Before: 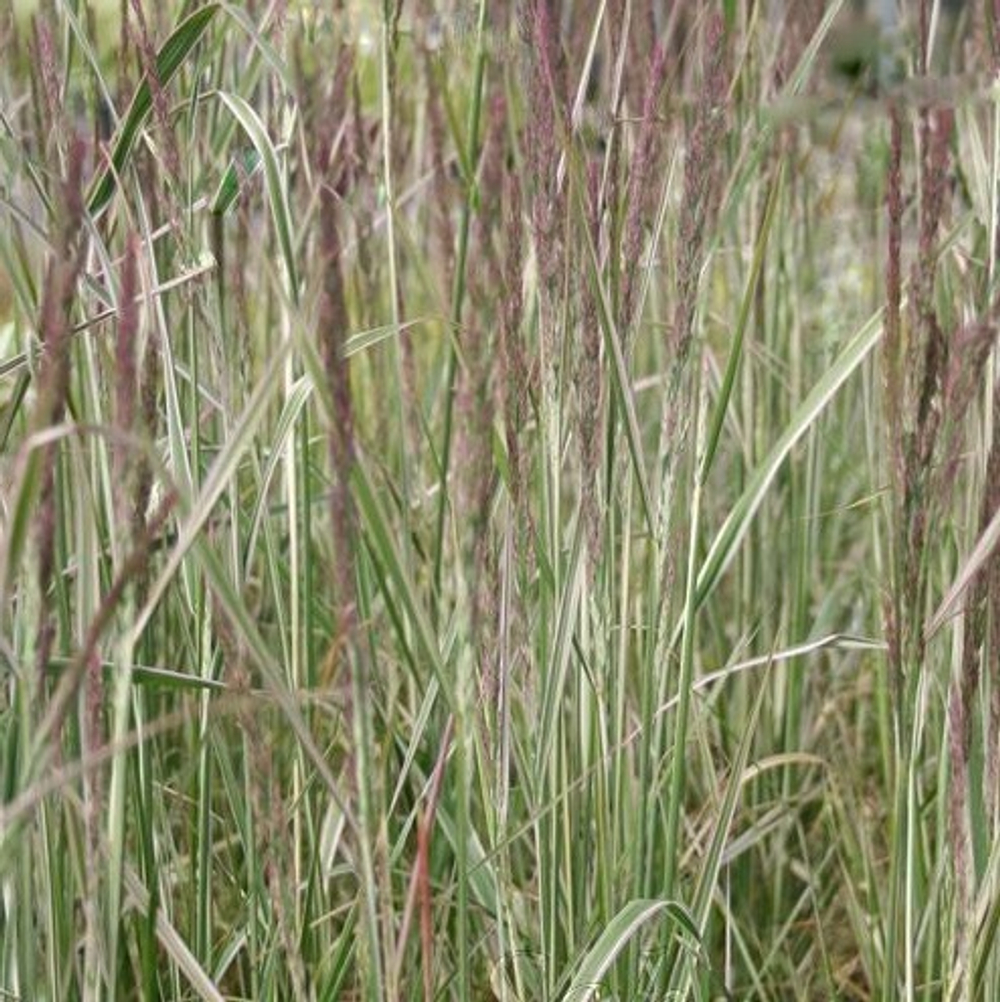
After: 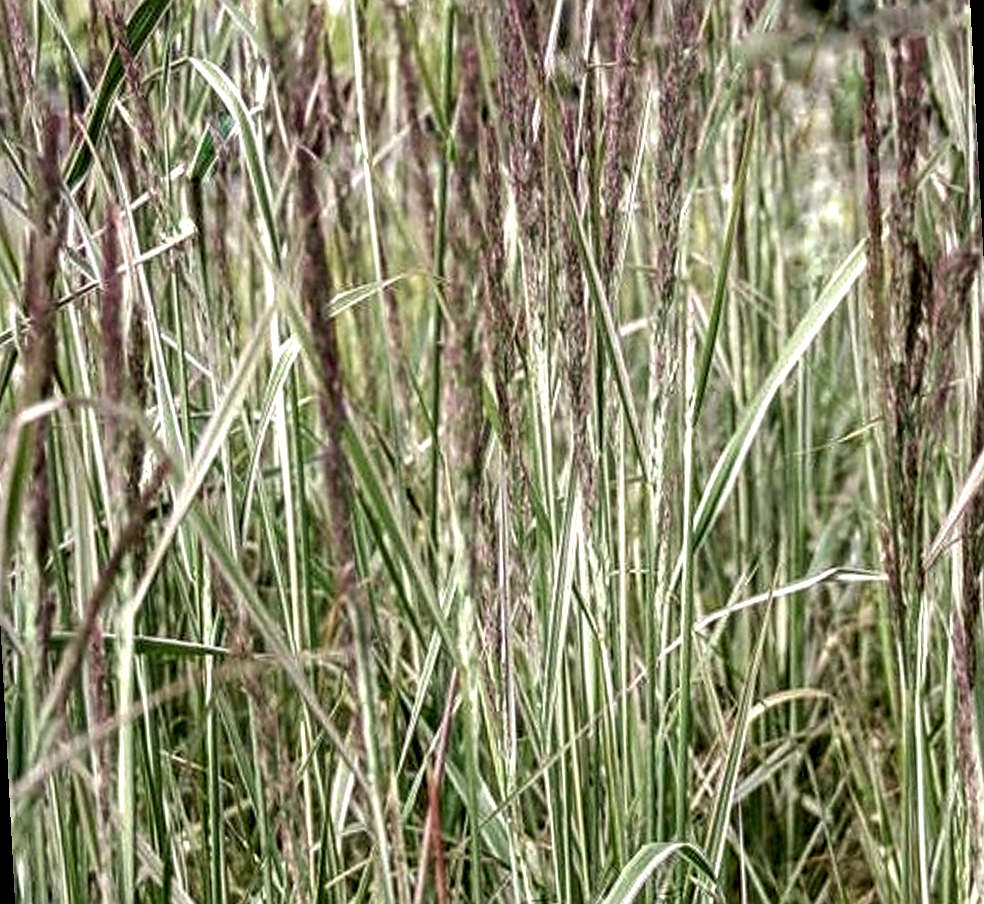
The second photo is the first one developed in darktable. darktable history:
local contrast: detail 203%
sharpen: on, module defaults
rotate and perspective: rotation -3°, crop left 0.031, crop right 0.968, crop top 0.07, crop bottom 0.93
